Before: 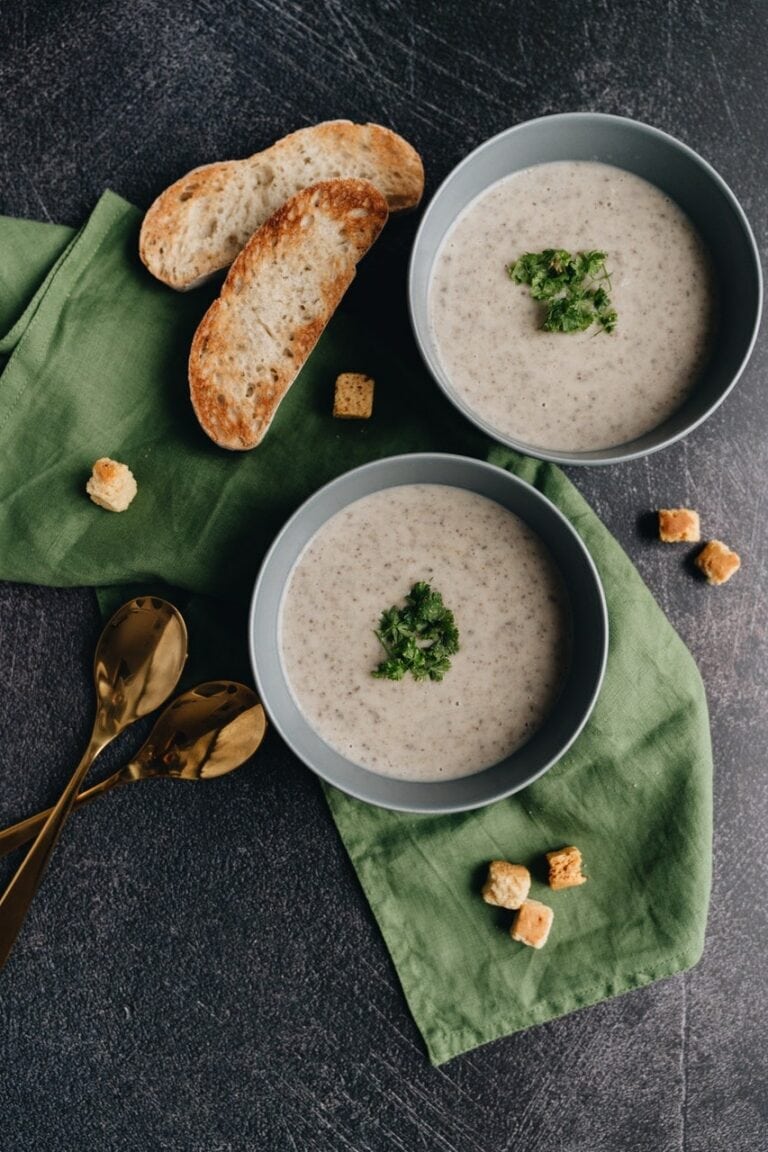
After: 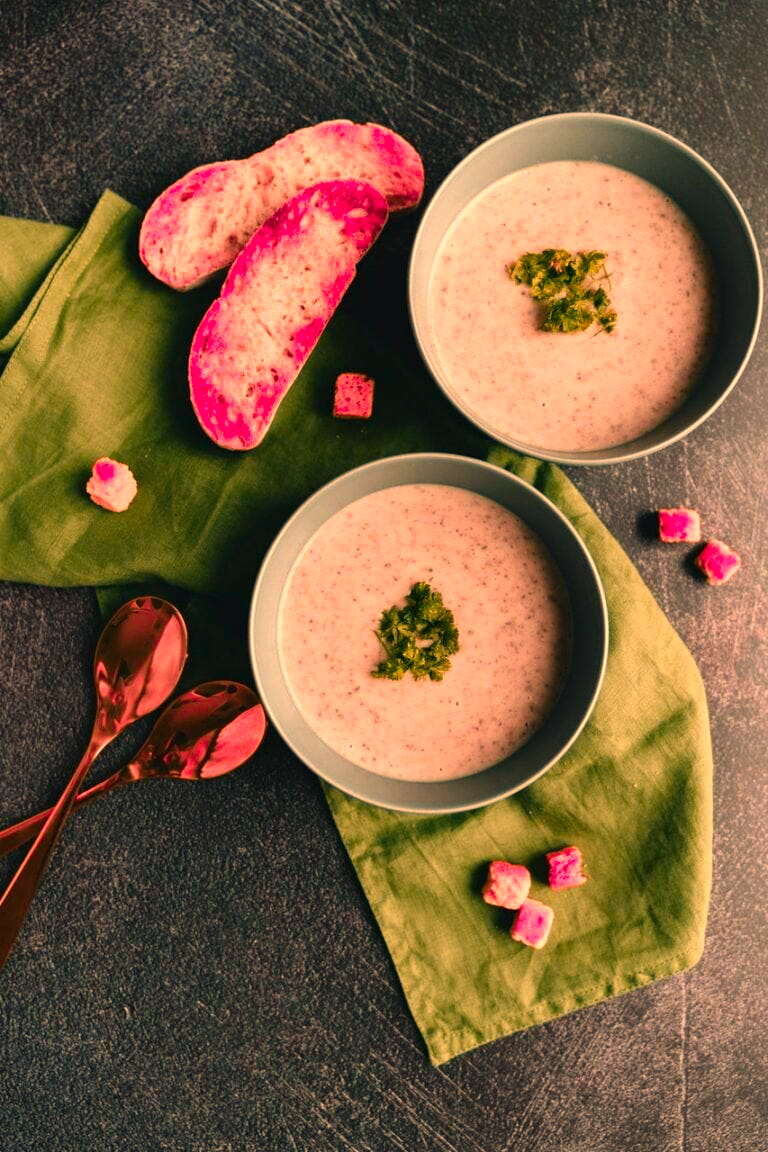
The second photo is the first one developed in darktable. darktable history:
white balance: red 1.138, green 0.996, blue 0.812
exposure: exposure 0.515 EV, compensate highlight preservation false
color zones: curves: ch1 [(0.24, 0.634) (0.75, 0.5)]; ch2 [(0.253, 0.437) (0.745, 0.491)], mix 102.12%
